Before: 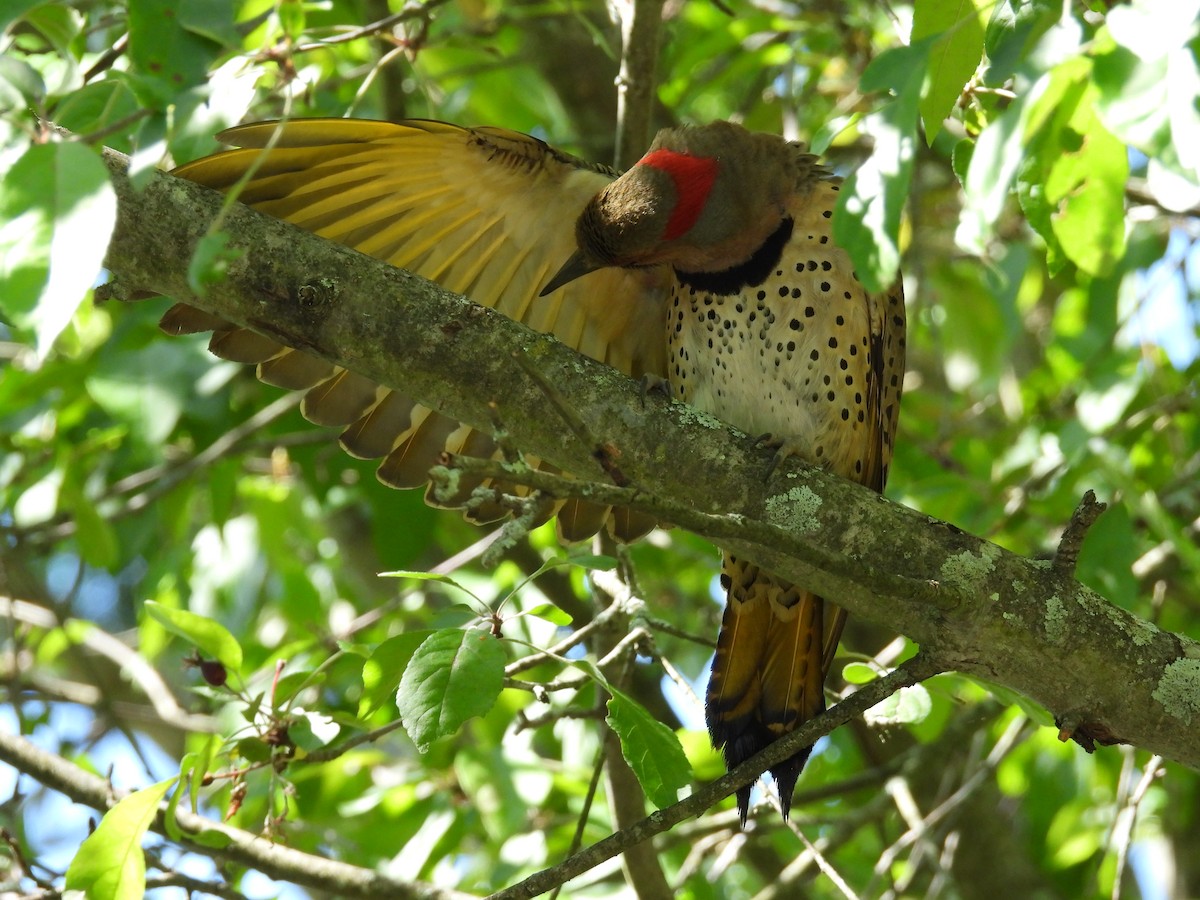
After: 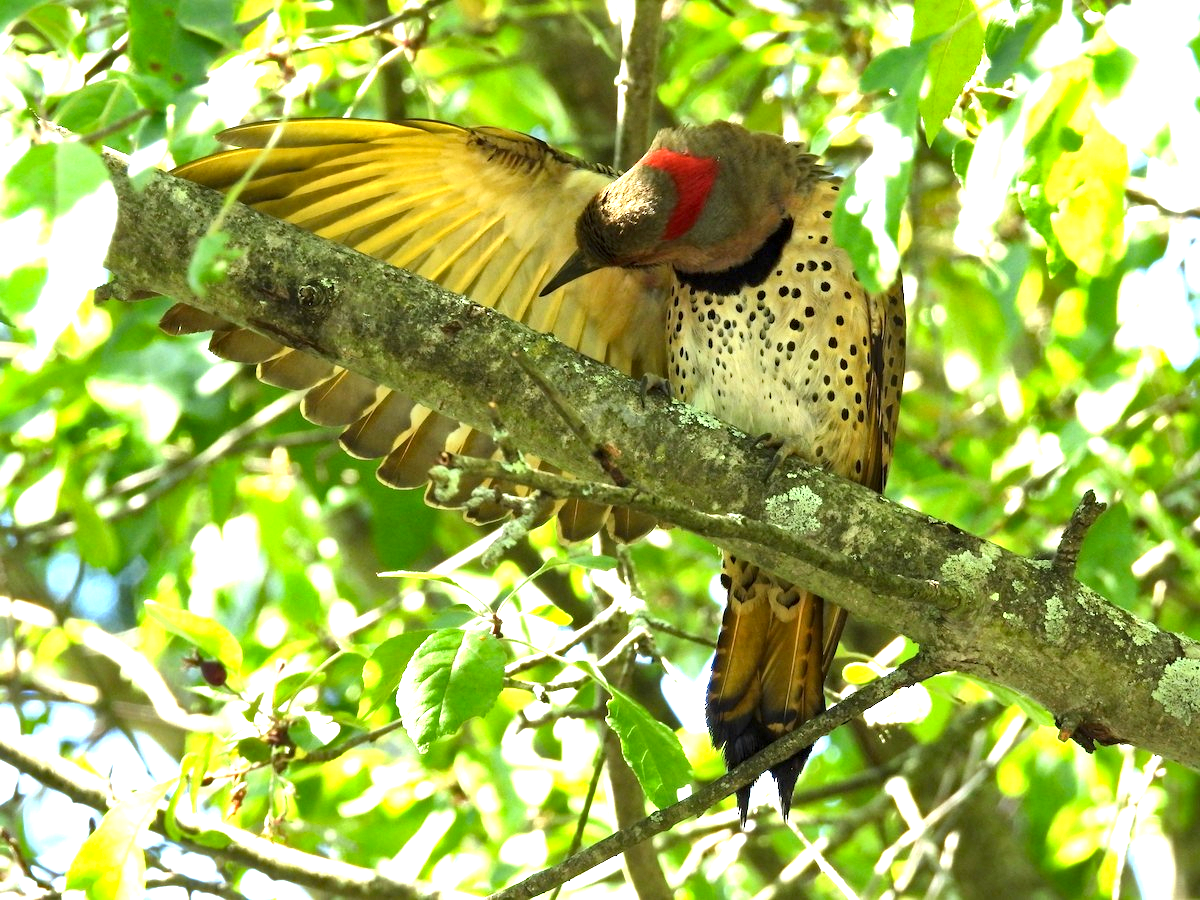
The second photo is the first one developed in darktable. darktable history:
haze removal: compatibility mode true, adaptive false
local contrast: mode bilateral grid, contrast 25, coarseness 60, detail 151%, midtone range 0.2
exposure: black level correction 0, exposure 1.5 EV, compensate exposure bias true, compensate highlight preservation false
